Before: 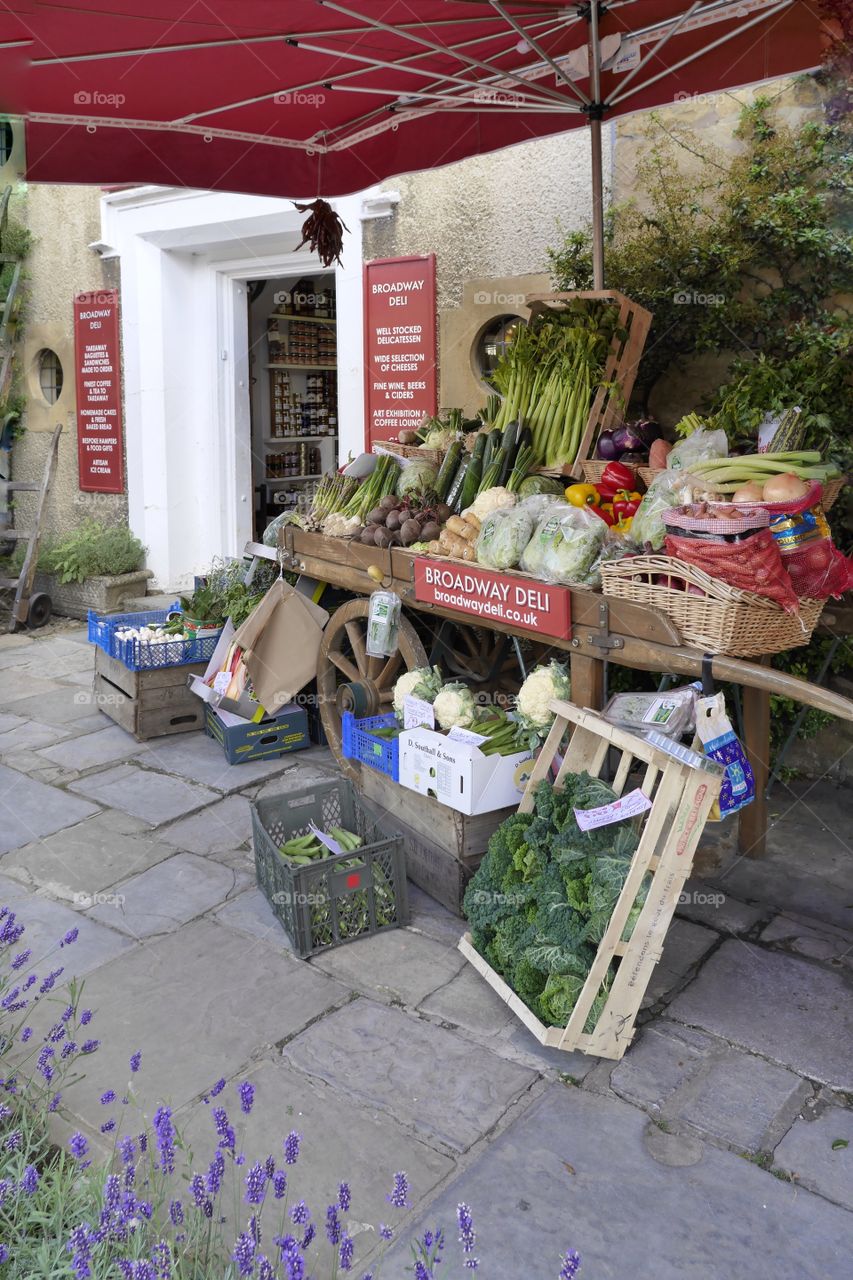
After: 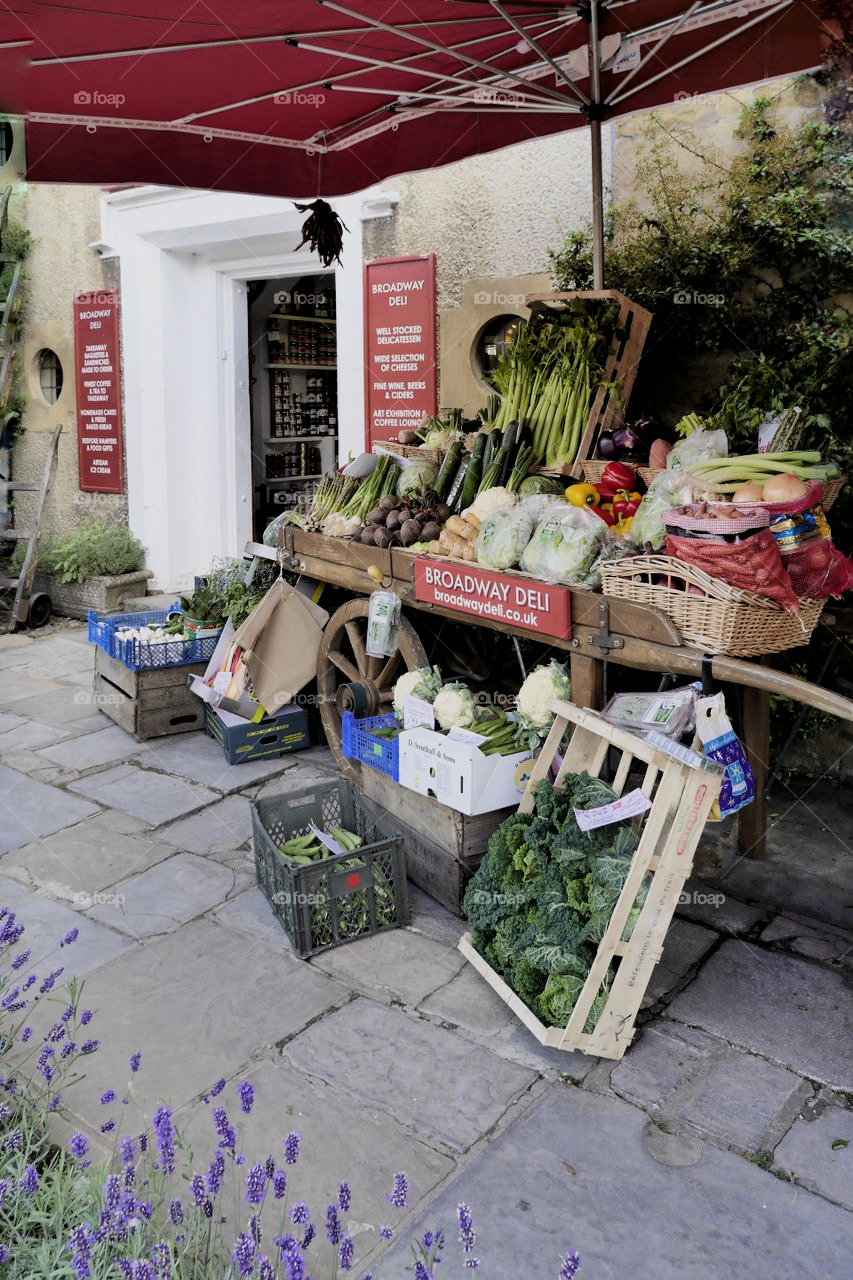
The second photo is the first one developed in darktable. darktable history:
filmic rgb: black relative exposure -5.14 EV, white relative exposure 3.96 EV, hardness 2.9, contrast 1.297, highlights saturation mix -28.57%
exposure: compensate highlight preservation false
